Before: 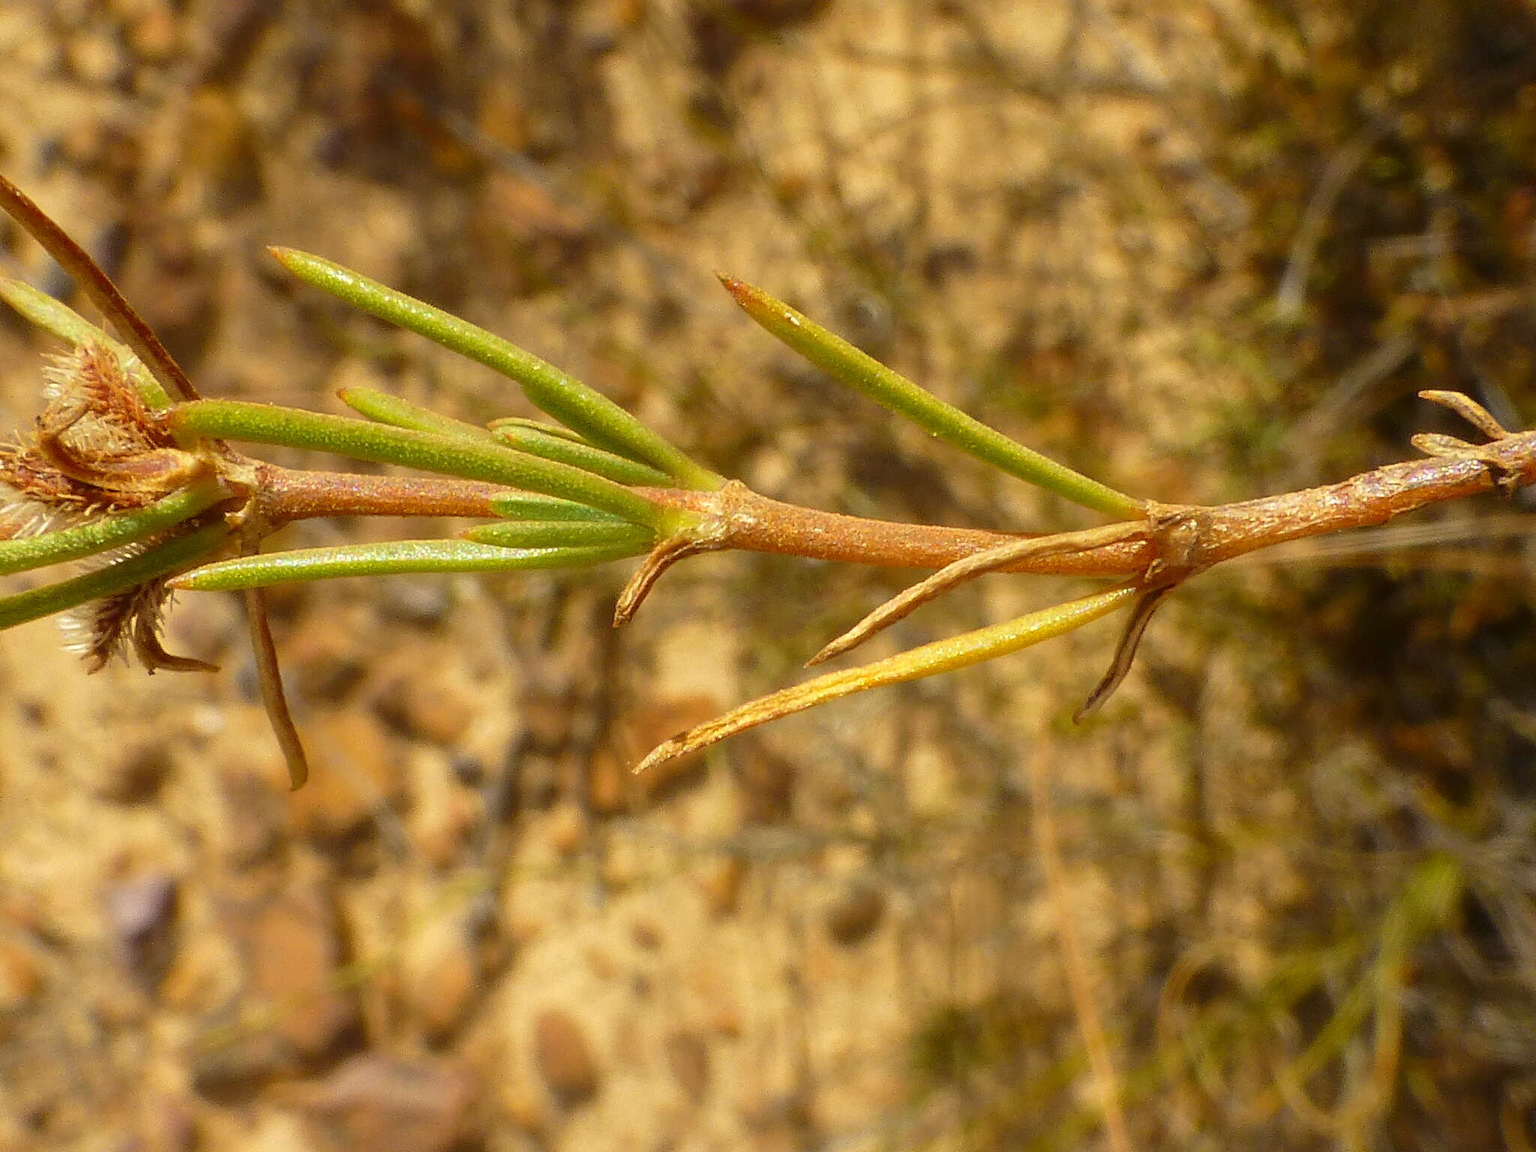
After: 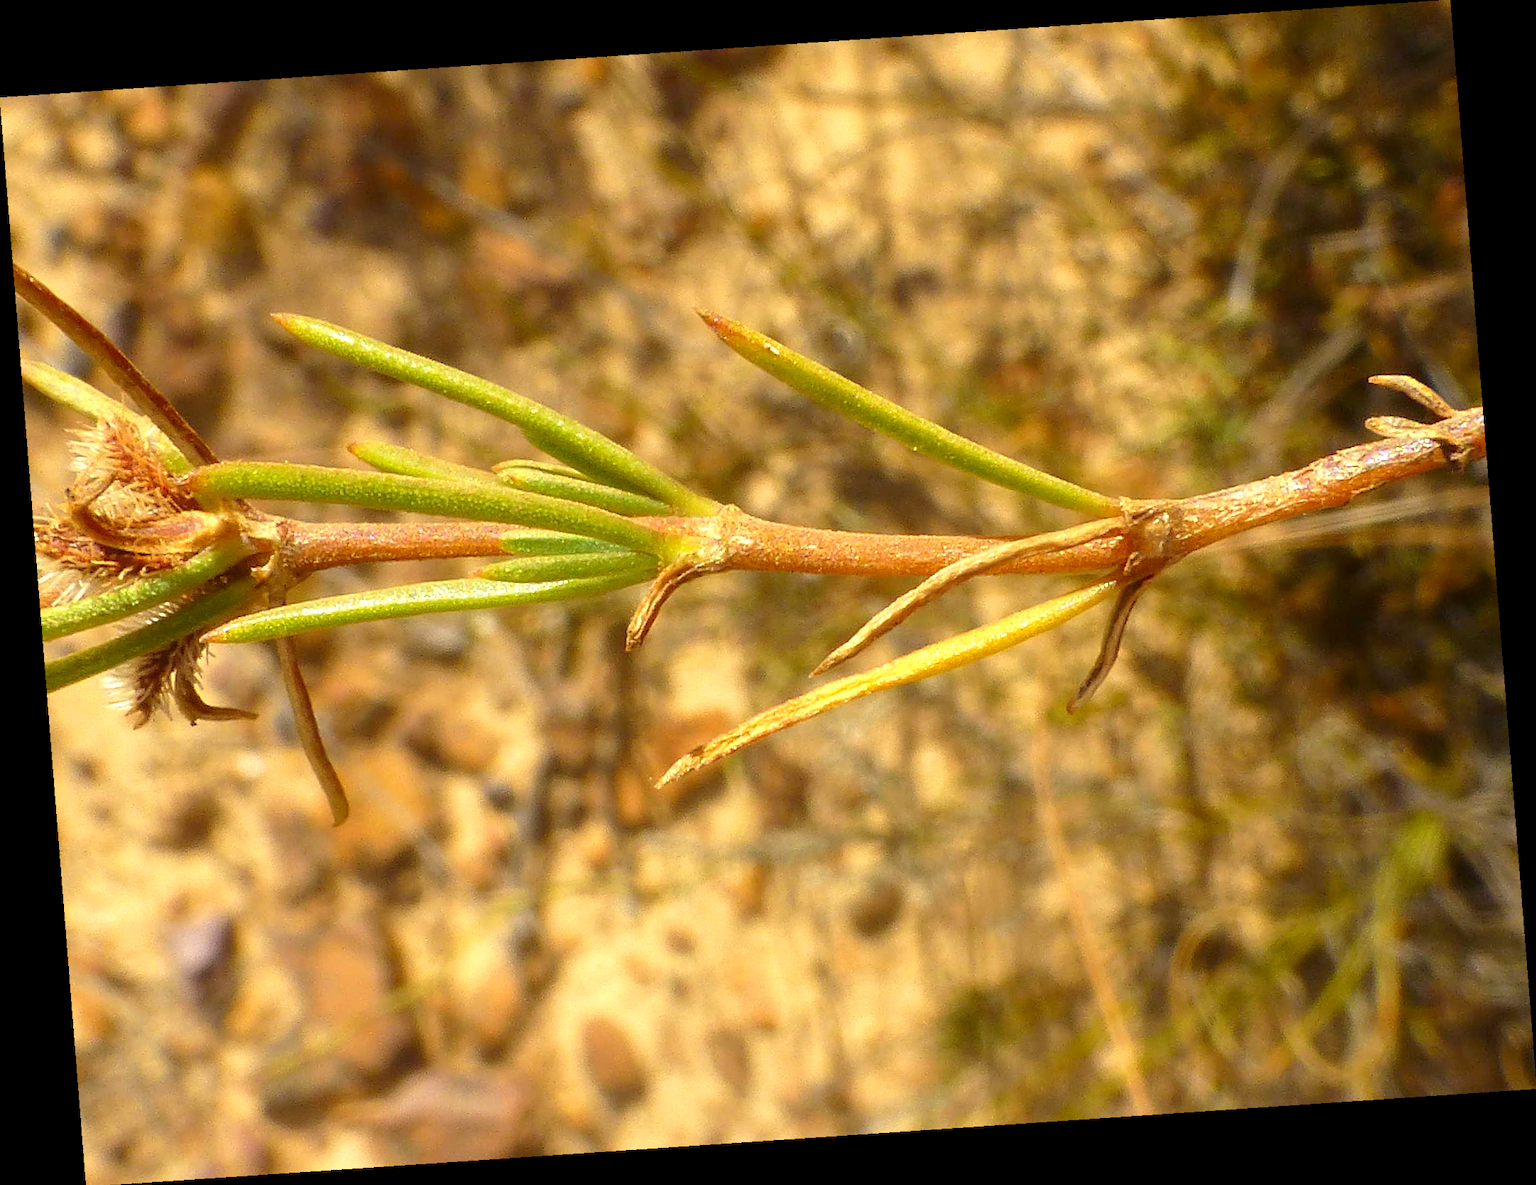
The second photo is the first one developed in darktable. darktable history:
exposure: black level correction 0.001, exposure 0.5 EV, compensate exposure bias true, compensate highlight preservation false
rotate and perspective: rotation -4.2°, shear 0.006, automatic cropping off
